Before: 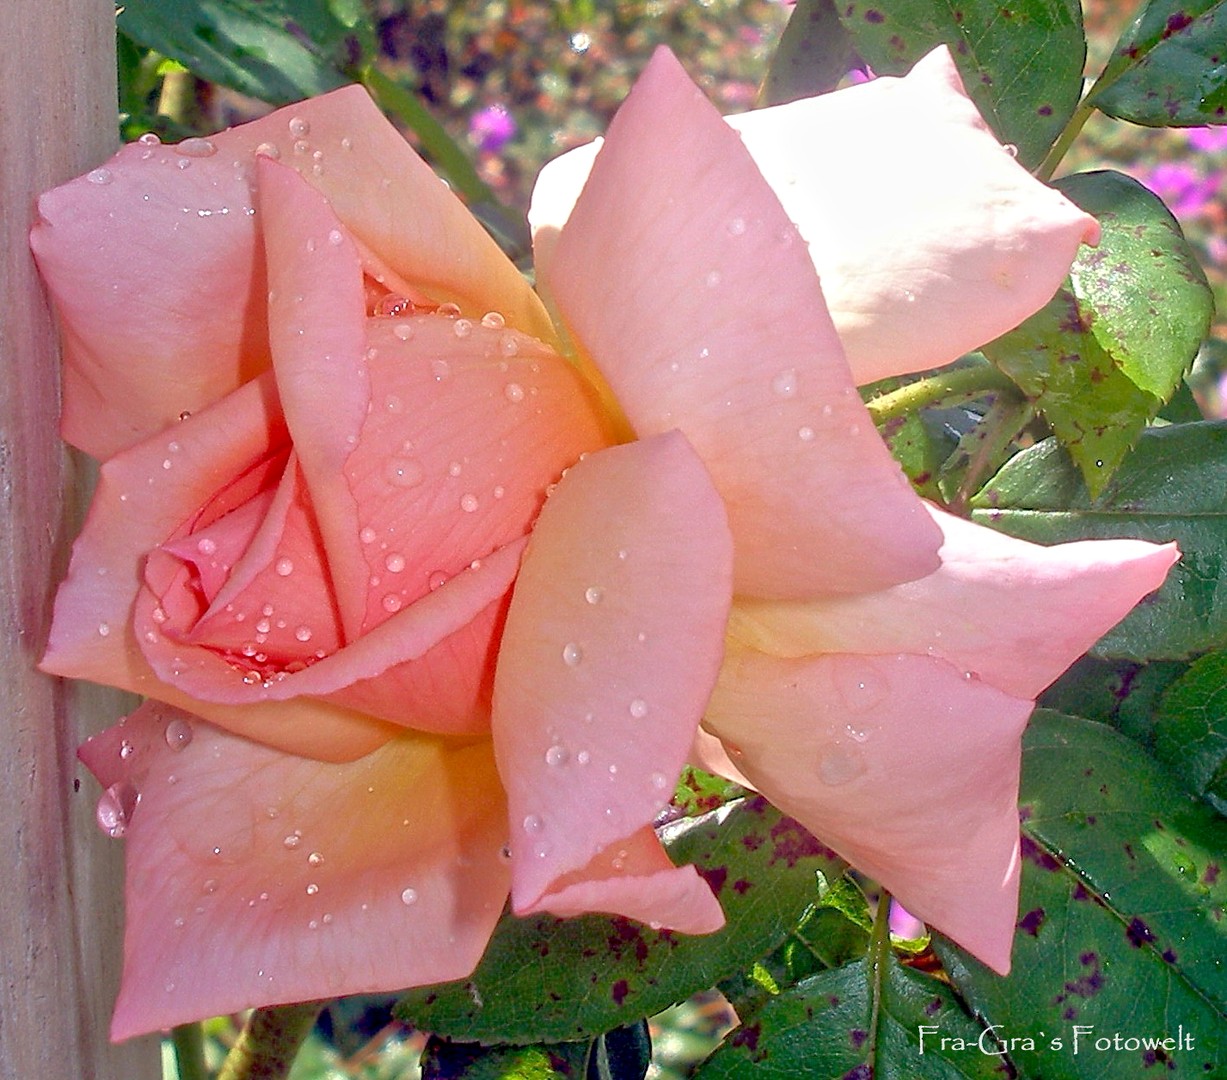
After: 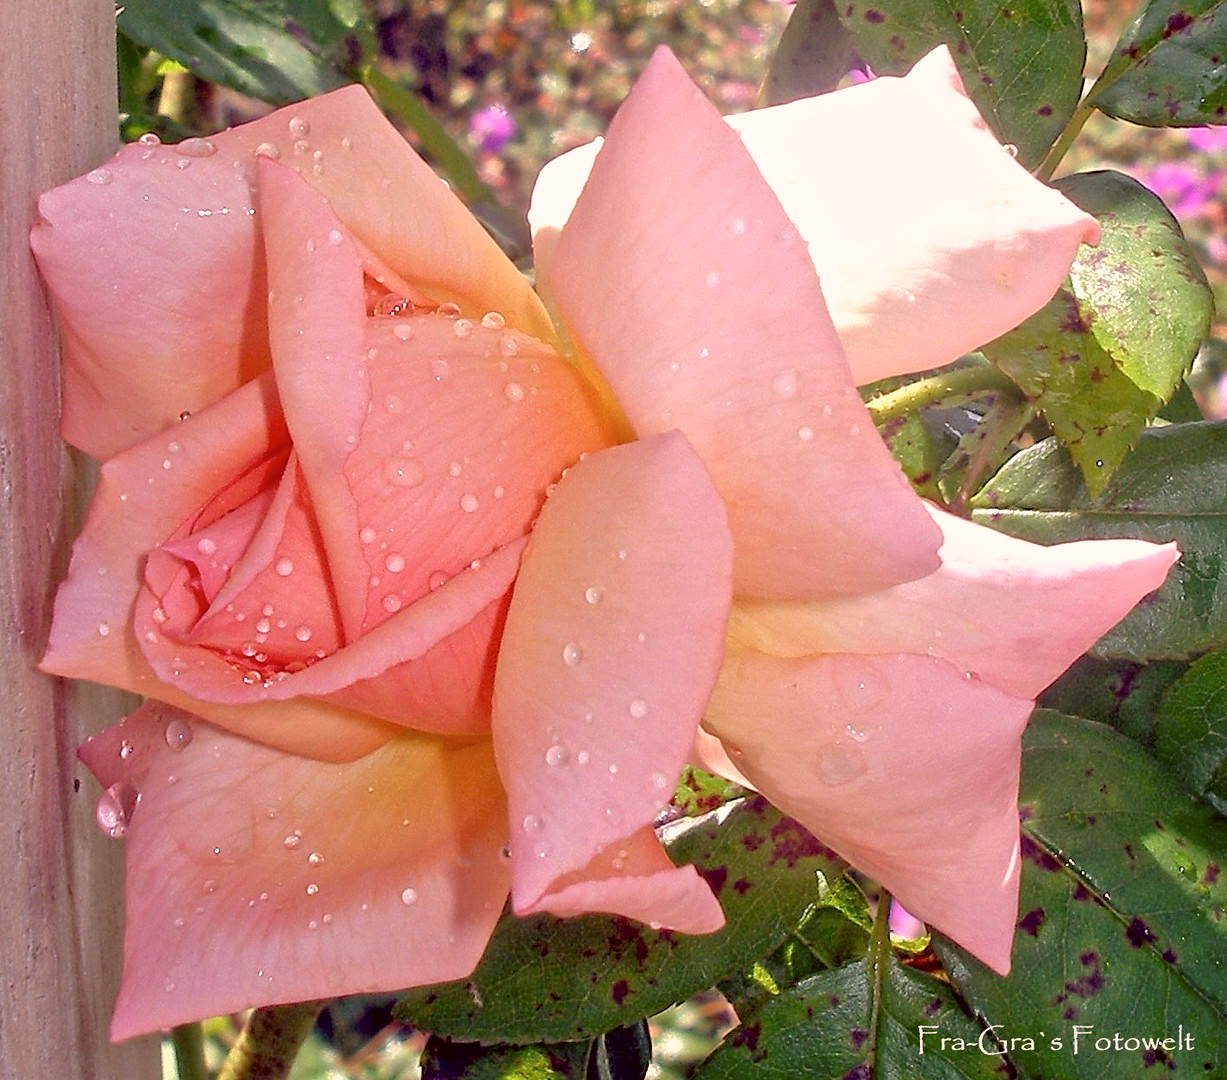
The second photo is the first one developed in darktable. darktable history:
color correction: highlights a* 10.2, highlights b* 9.68, shadows a* 8, shadows b* 7.79, saturation 0.781
tone curve: curves: ch0 [(0, 0) (0.003, 0.002) (0.011, 0.01) (0.025, 0.022) (0.044, 0.039) (0.069, 0.061) (0.1, 0.088) (0.136, 0.126) (0.177, 0.167) (0.224, 0.211) (0.277, 0.27) (0.335, 0.335) (0.399, 0.407) (0.468, 0.485) (0.543, 0.569) (0.623, 0.659) (0.709, 0.756) (0.801, 0.851) (0.898, 0.961) (1, 1)], preserve colors none
